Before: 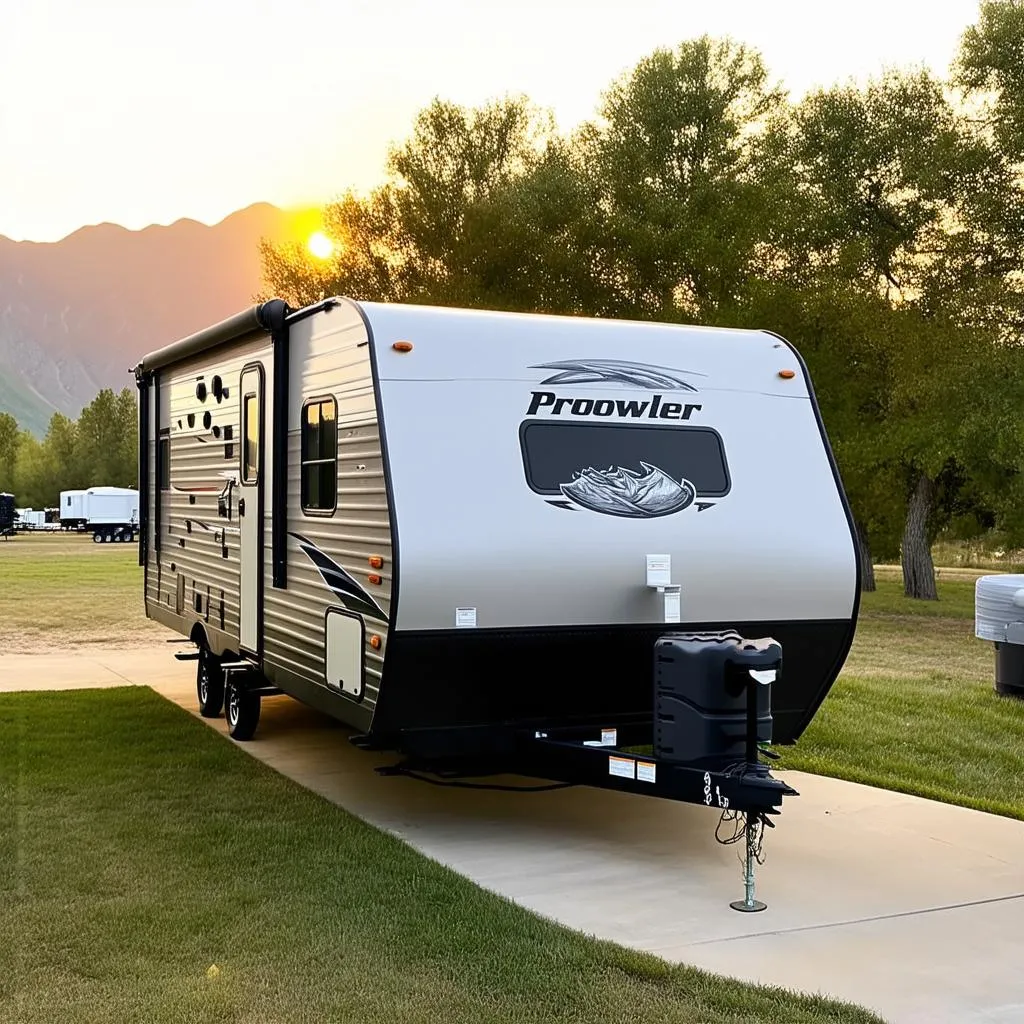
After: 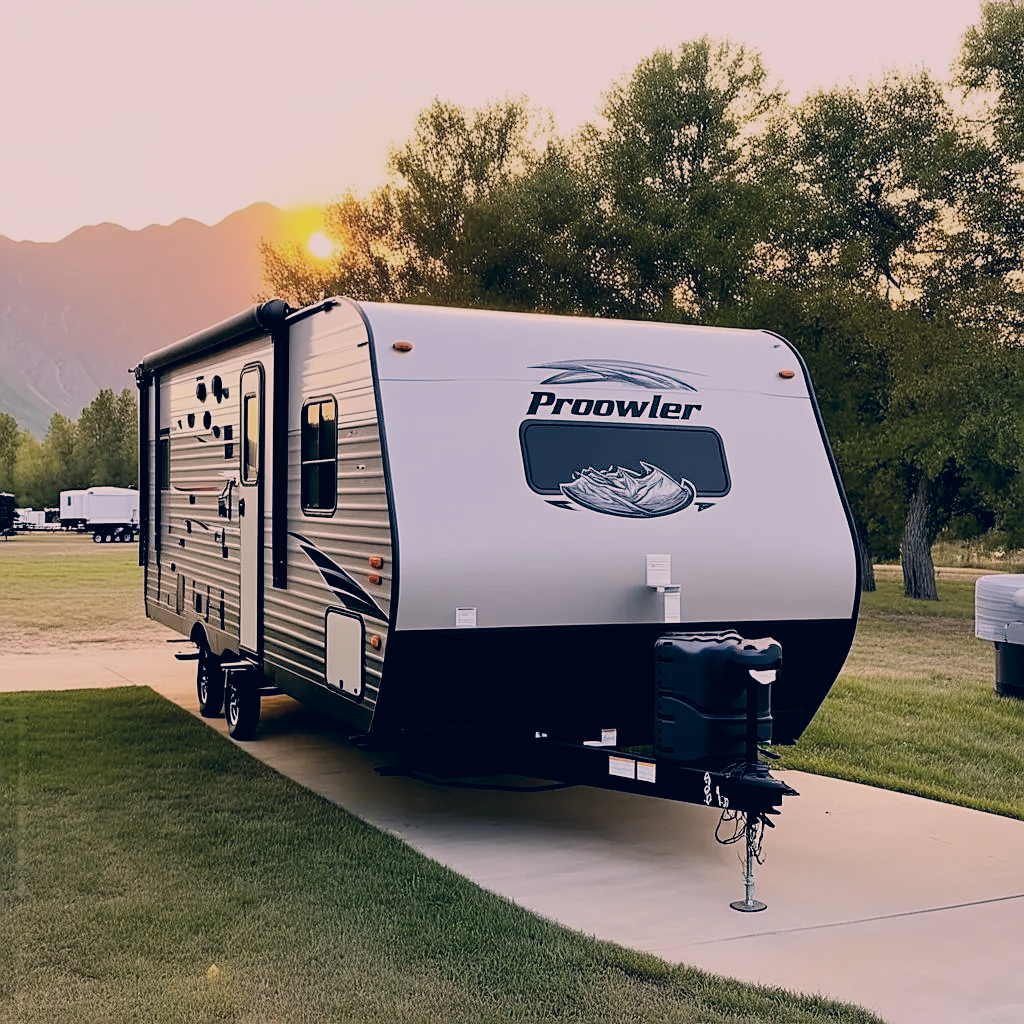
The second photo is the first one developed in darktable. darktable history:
color correction: highlights a* 13.87, highlights b* 6, shadows a* -5.84, shadows b* -15.32, saturation 0.862
sharpen: amount 0.201
filmic rgb: black relative exposure -7.65 EV, white relative exposure 4.56 EV, hardness 3.61, iterations of high-quality reconstruction 10
